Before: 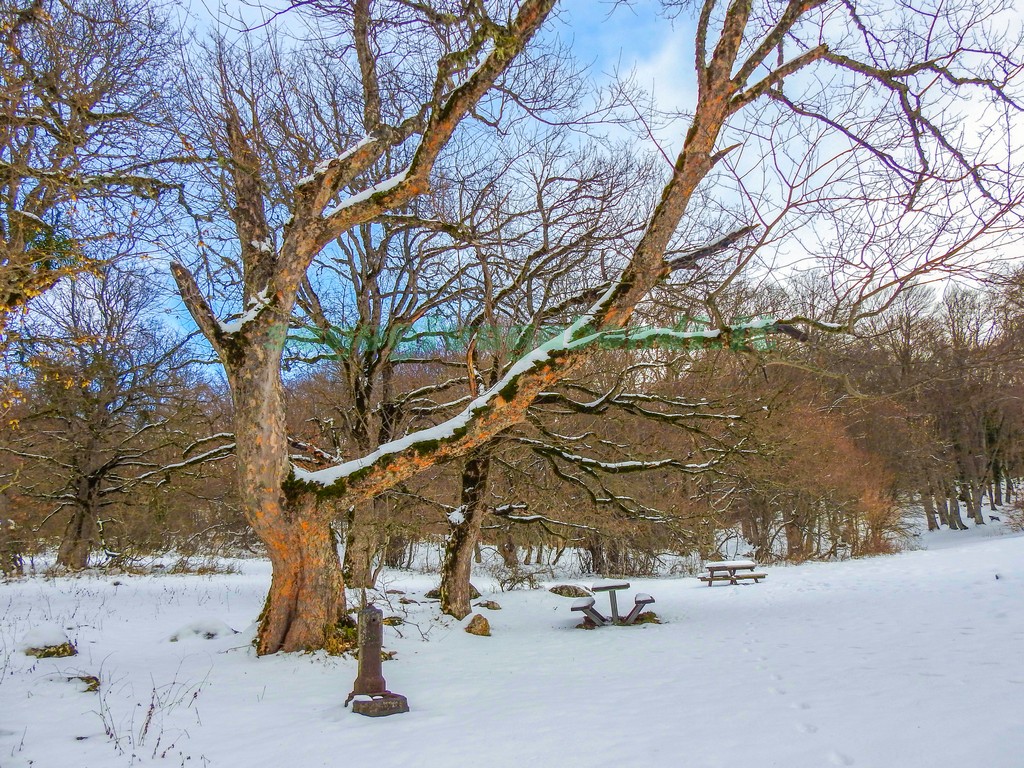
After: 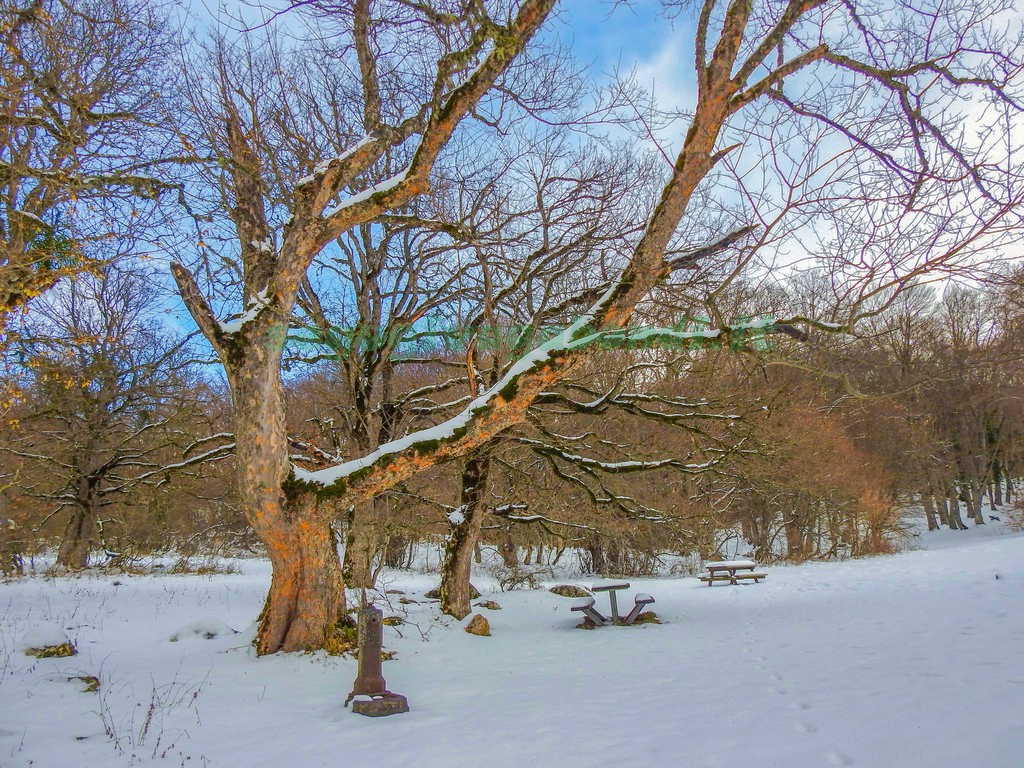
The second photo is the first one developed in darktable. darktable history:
shadows and highlights: shadows 39.64, highlights -59.74, highlights color adjustment 78.91%
